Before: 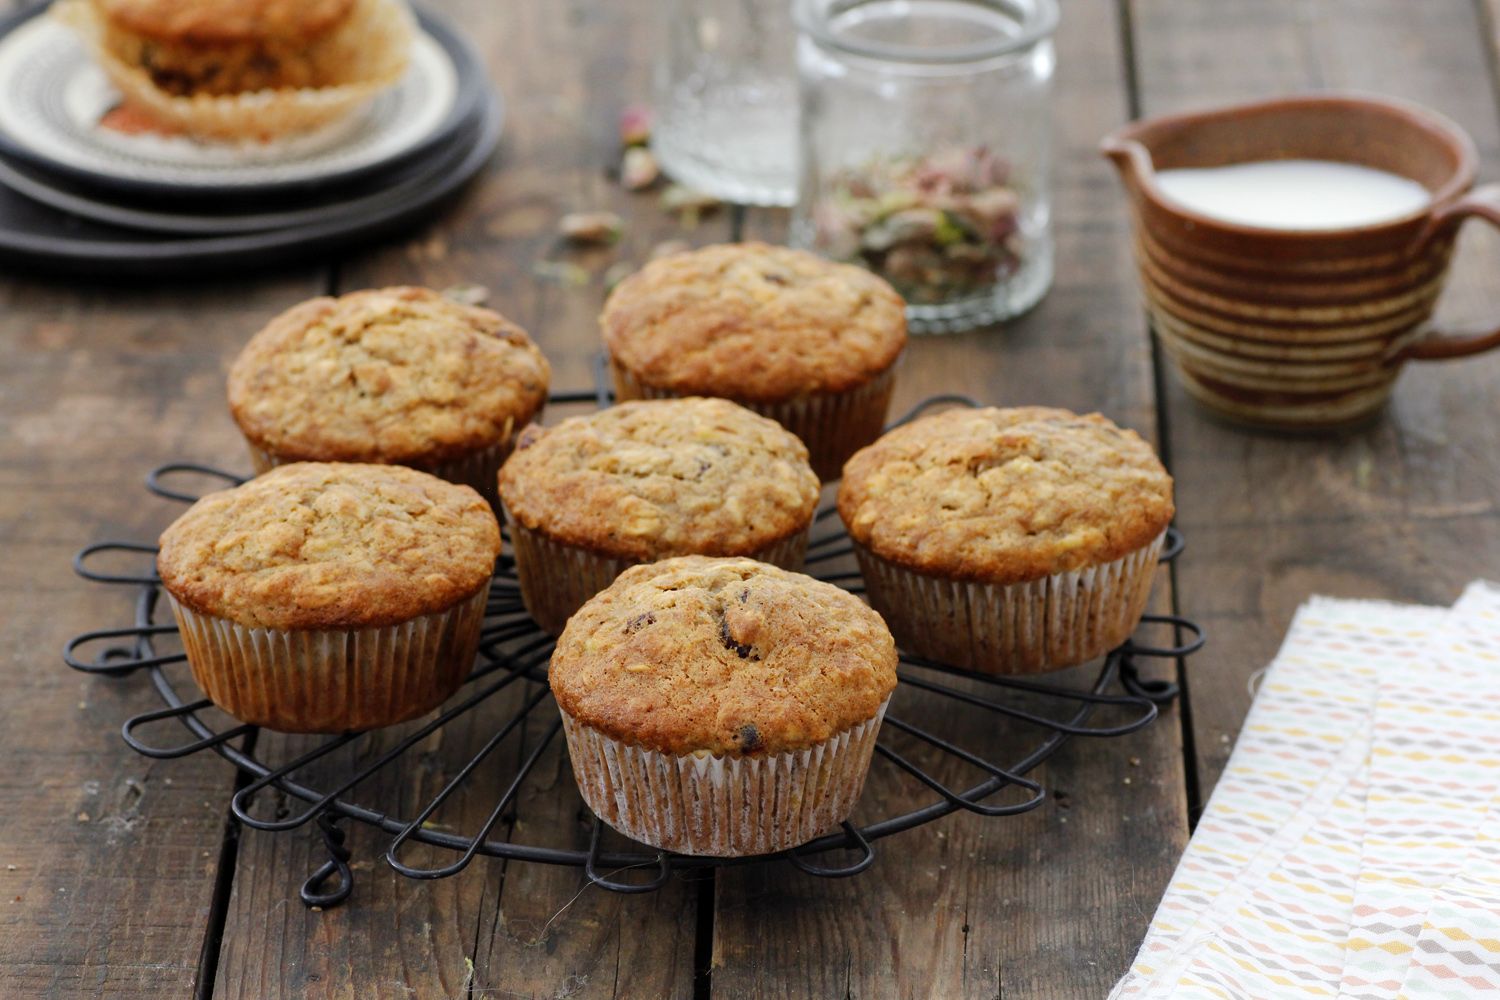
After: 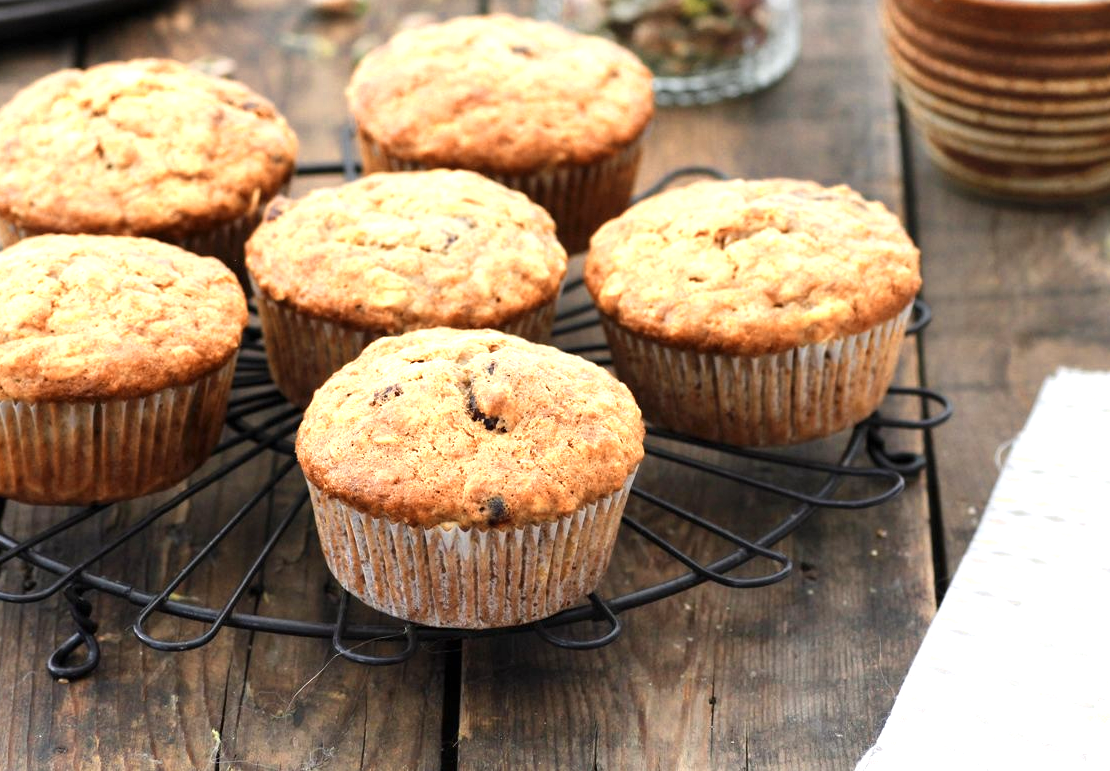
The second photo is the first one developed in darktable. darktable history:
exposure: black level correction 0, exposure 0.6 EV, compensate exposure bias true, compensate highlight preservation false
crop: left 16.871%, top 22.857%, right 9.116%
color zones: curves: ch0 [(0.018, 0.548) (0.197, 0.654) (0.425, 0.447) (0.605, 0.658) (0.732, 0.579)]; ch1 [(0.105, 0.531) (0.224, 0.531) (0.386, 0.39) (0.618, 0.456) (0.732, 0.456) (0.956, 0.421)]; ch2 [(0.039, 0.583) (0.215, 0.465) (0.399, 0.544) (0.465, 0.548) (0.614, 0.447) (0.724, 0.43) (0.882, 0.623) (0.956, 0.632)]
